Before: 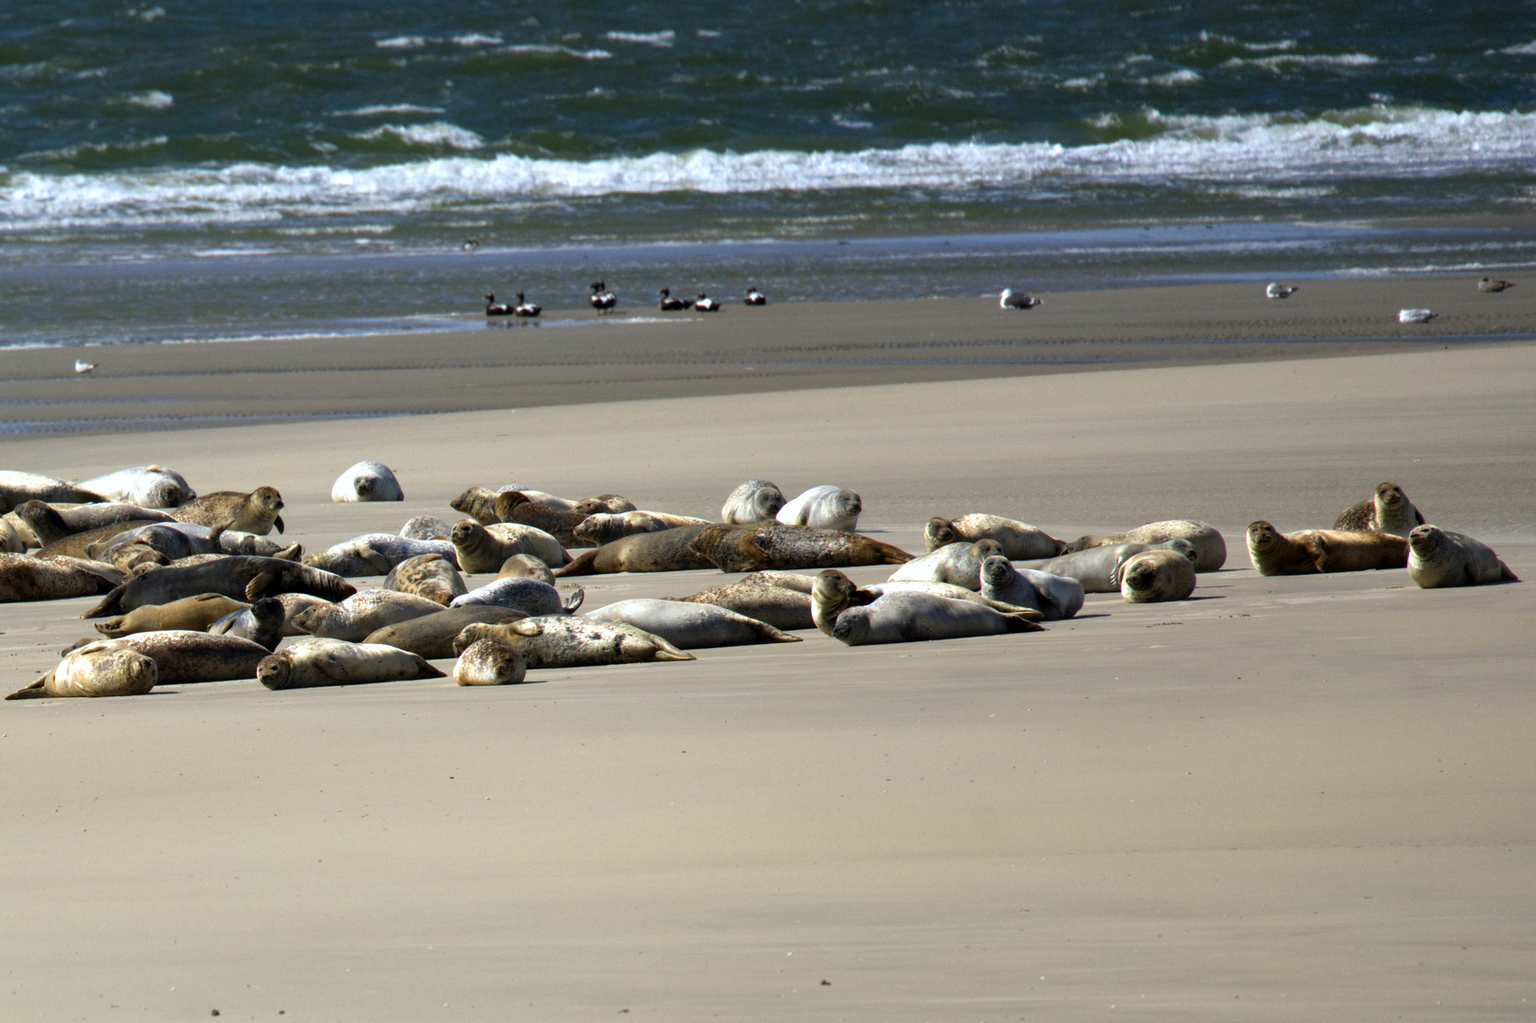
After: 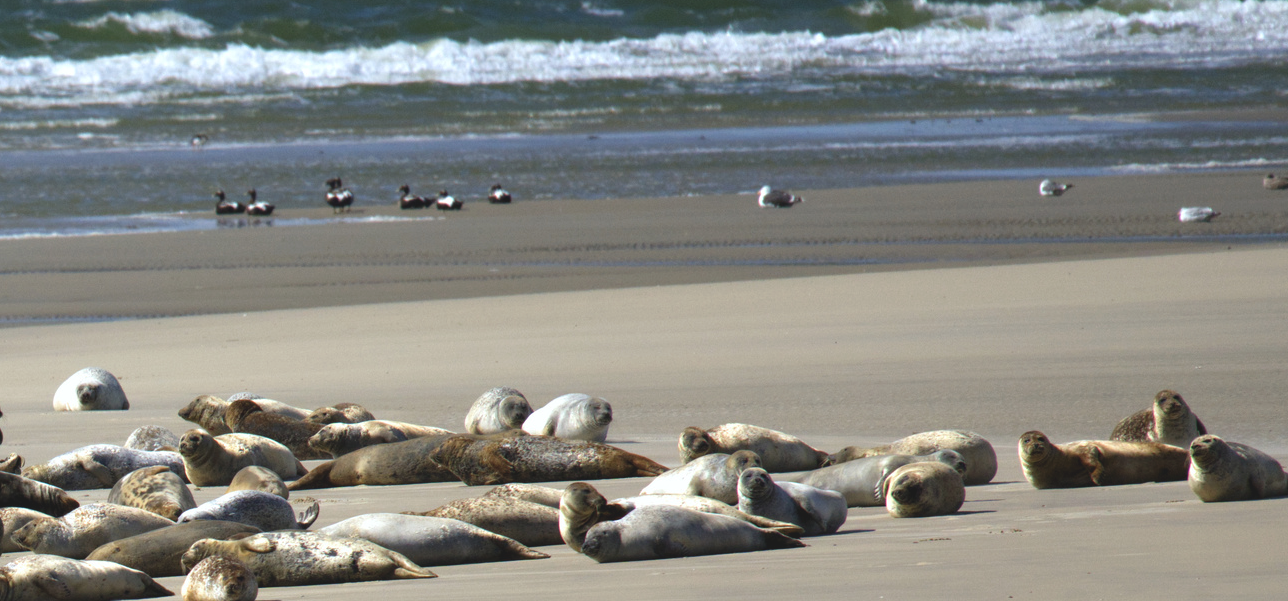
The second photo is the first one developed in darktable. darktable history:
color balance: lift [1.007, 1, 1, 1], gamma [1.097, 1, 1, 1]
crop: left 18.38%, top 11.092%, right 2.134%, bottom 33.217%
